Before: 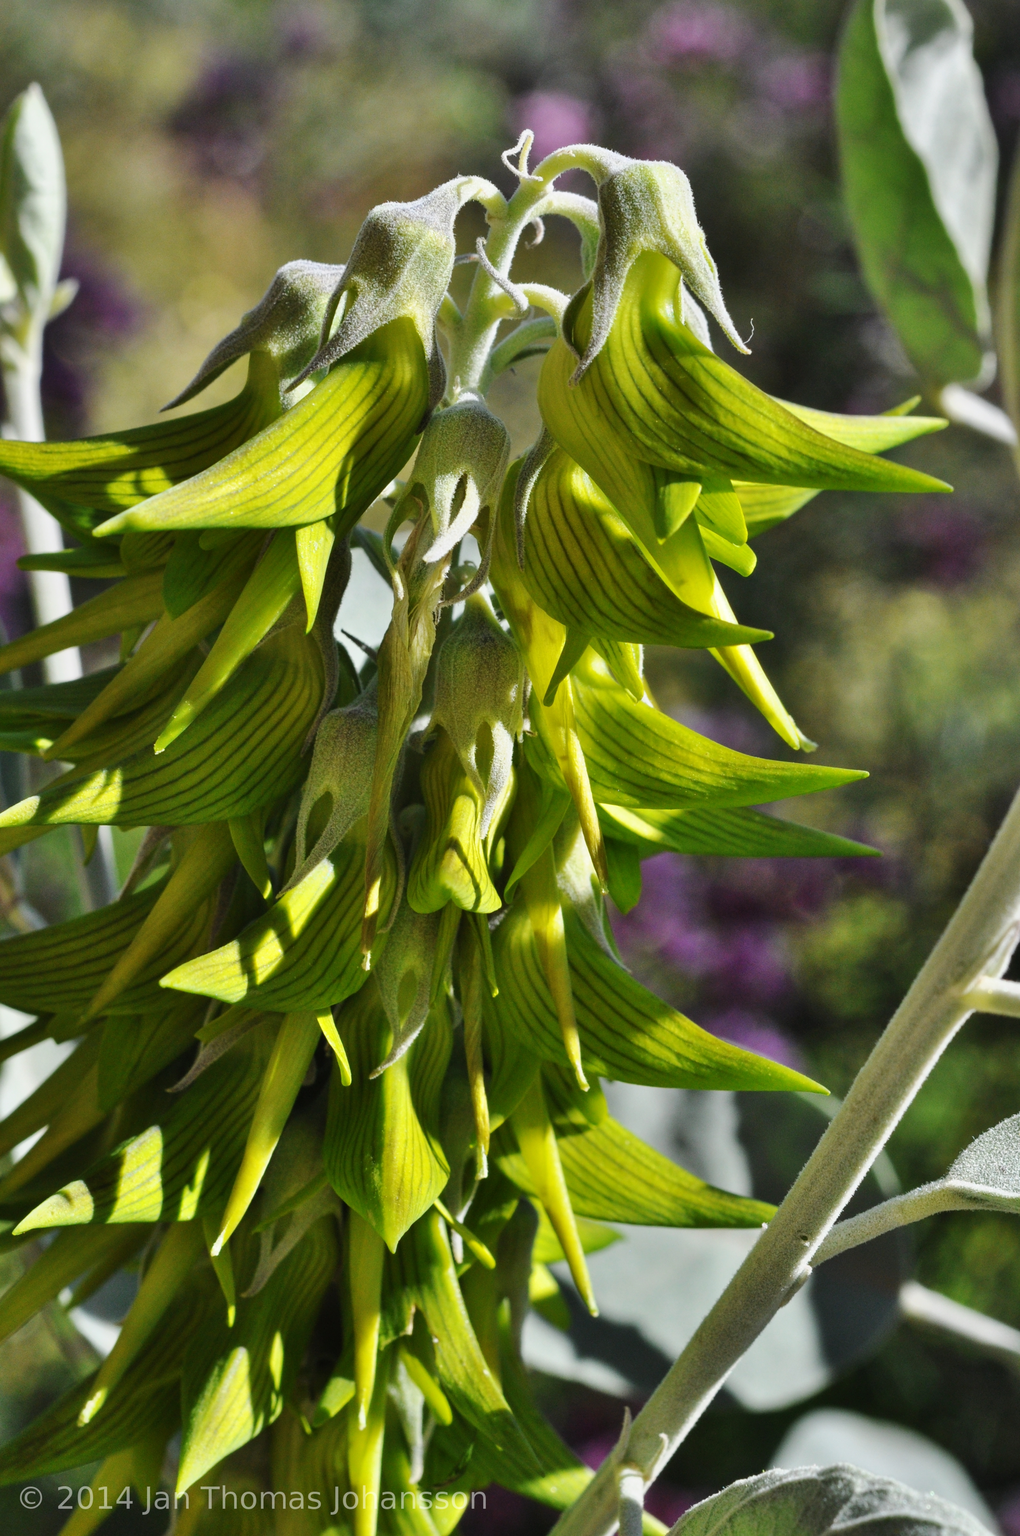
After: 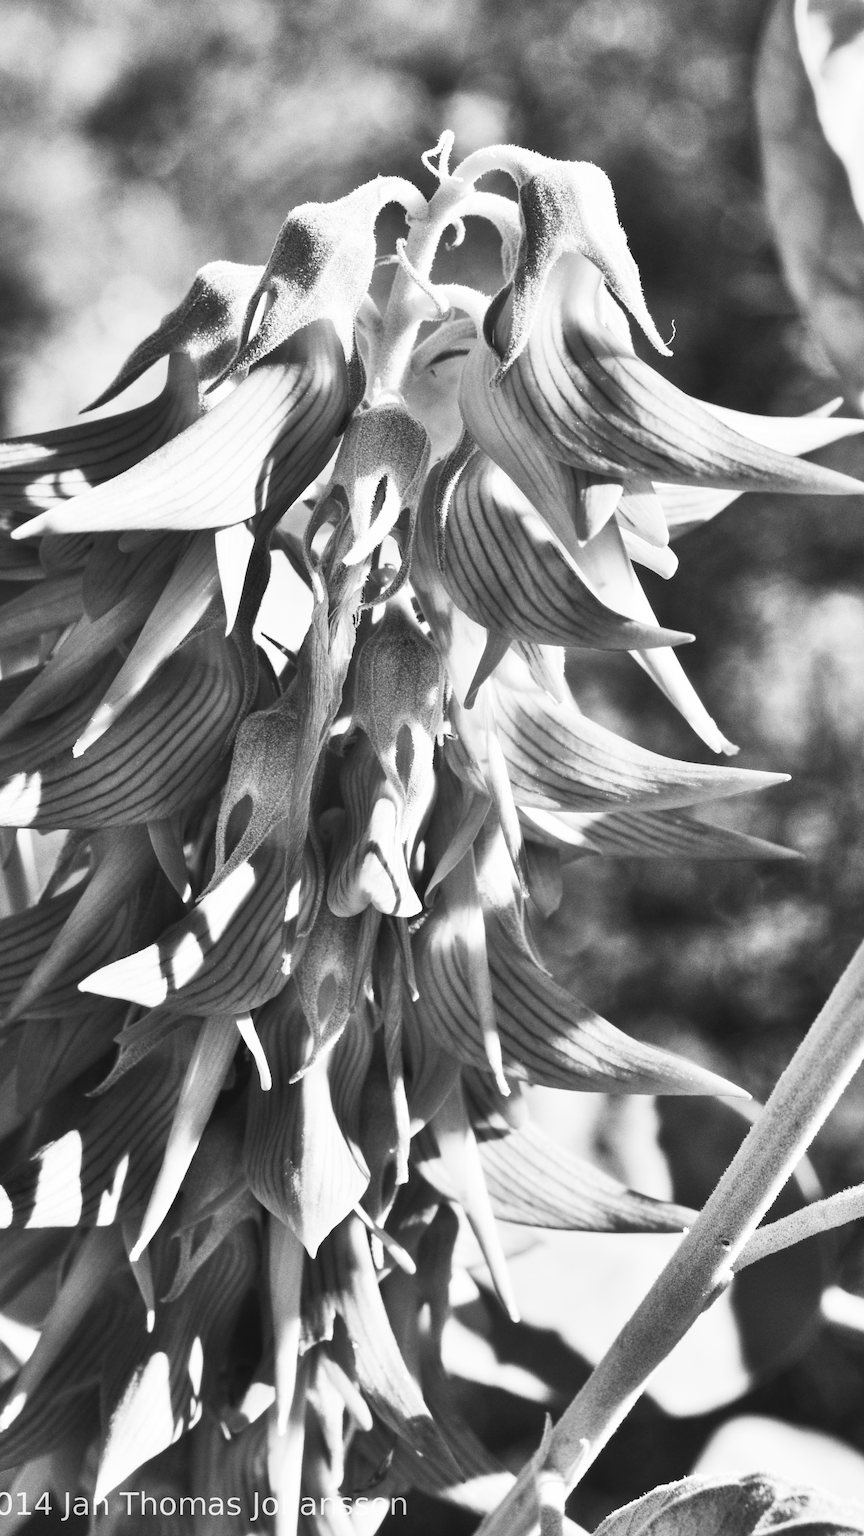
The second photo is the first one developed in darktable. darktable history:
crop: left 8.026%, right 7.374%
contrast brightness saturation: contrast 0.53, brightness 0.47, saturation -1
